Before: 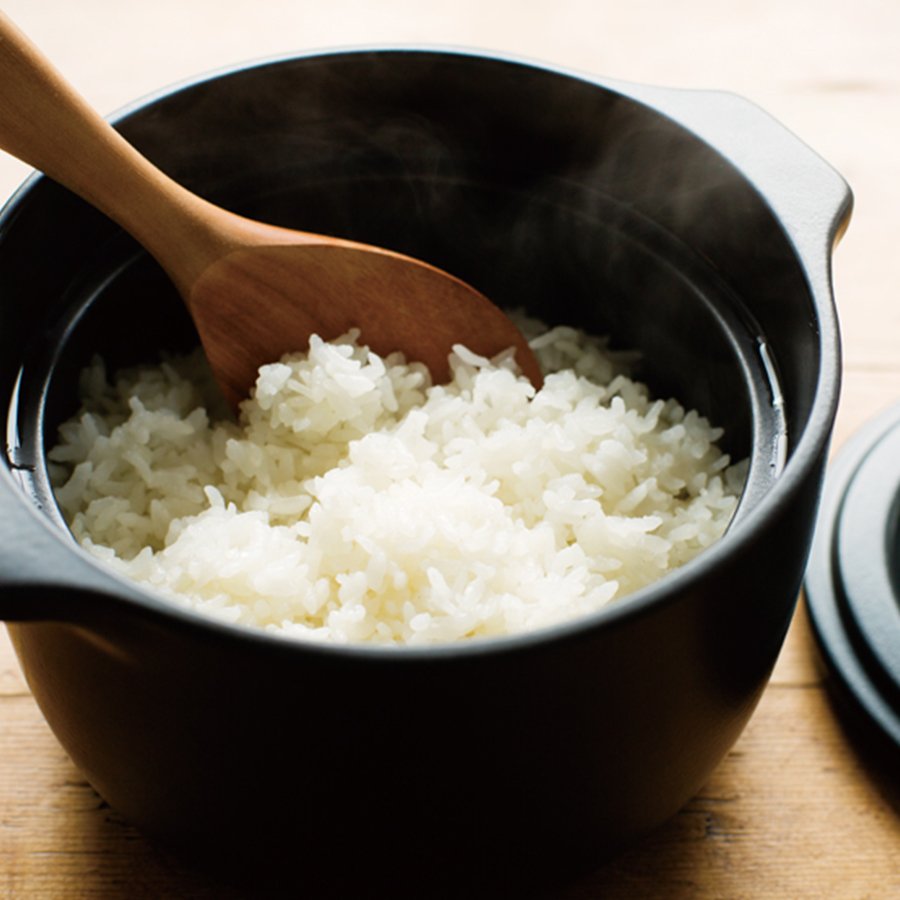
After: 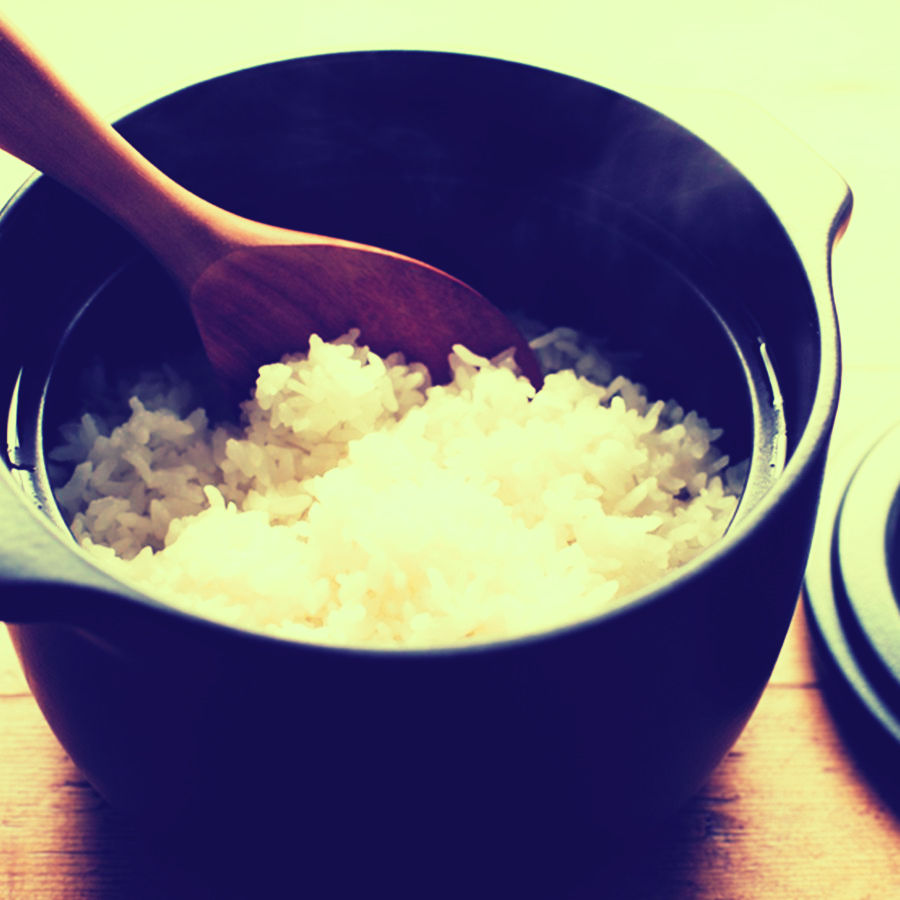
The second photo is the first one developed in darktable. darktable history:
tone curve: curves: ch0 [(0, 0) (0.003, 0.06) (0.011, 0.059) (0.025, 0.065) (0.044, 0.076) (0.069, 0.088) (0.1, 0.102) (0.136, 0.116) (0.177, 0.137) (0.224, 0.169) (0.277, 0.214) (0.335, 0.271) (0.399, 0.356) (0.468, 0.459) (0.543, 0.579) (0.623, 0.705) (0.709, 0.823) (0.801, 0.918) (0.898, 0.963) (1, 1)], preserve colors none
color look up table: target L [80.55, 79.04, 68.14, 71.91, 84.09, 83.59, 72.46, 67.28, 64.14, 59.67, 50.25, 34.65, 22.67, 14.73, 200.64, 96.01, 83.16, 81.95, 67.21, 71.62, 51.2, 50.34, 57.94, 57.8, 49.13, 47.72, 37, 38.11, 12.45, 5.68, 68.9, 72.44, 59.1, 54.68, 50.8, 53.74, 50.31, 44.94, 33.23, 27.41, 20.37, 19.85, 15.59, 95.37, 75.59, 73.85, 56.43, 54.85, 51.3], target a [-0.574, -8.497, -36.26, -49.79, -23.29, -25.39, -48.77, -43.84, 4.624, -17.69, -26.92, -0.912, 2.198, 25.2, 0, -46.59, -27.01, -3.488, 11.61, 5.564, 47.8, 45.2, 30.14, 28.9, 51.79, 42.42, 8.99, 43.23, 44.15, 42.95, 24.62, 8.808, 34.35, 56.15, 52.71, -9.33, 52.35, 30.11, 26.95, 39.57, 32.08, 48.03, 47.74, -38.7, -50.39, -40.27, -26.71, -4.744, -17.82], target b [37.45, 17.85, 4.88, 26.81, 47.94, 56.3, 24.66, 32.6, 29.33, 17.03, 12.74, -18.66, -24.76, -42.35, 0, 44.82, 54.36, 38.89, 16.56, 17.98, -7.257, 12.82, 10.89, 26.49, 13.36, 8.9, -2.96, -13.8, -43.74, -51.9, 3.874, 8.548, -8.892, -18.13, -19.89, -20.9, -6.394, -21.24, -52.96, -39.26, -47.37, -57.75, -50.45, 46.44, 15.38, 10.2, 3.599, -3.427, -9.338], num patches 49
